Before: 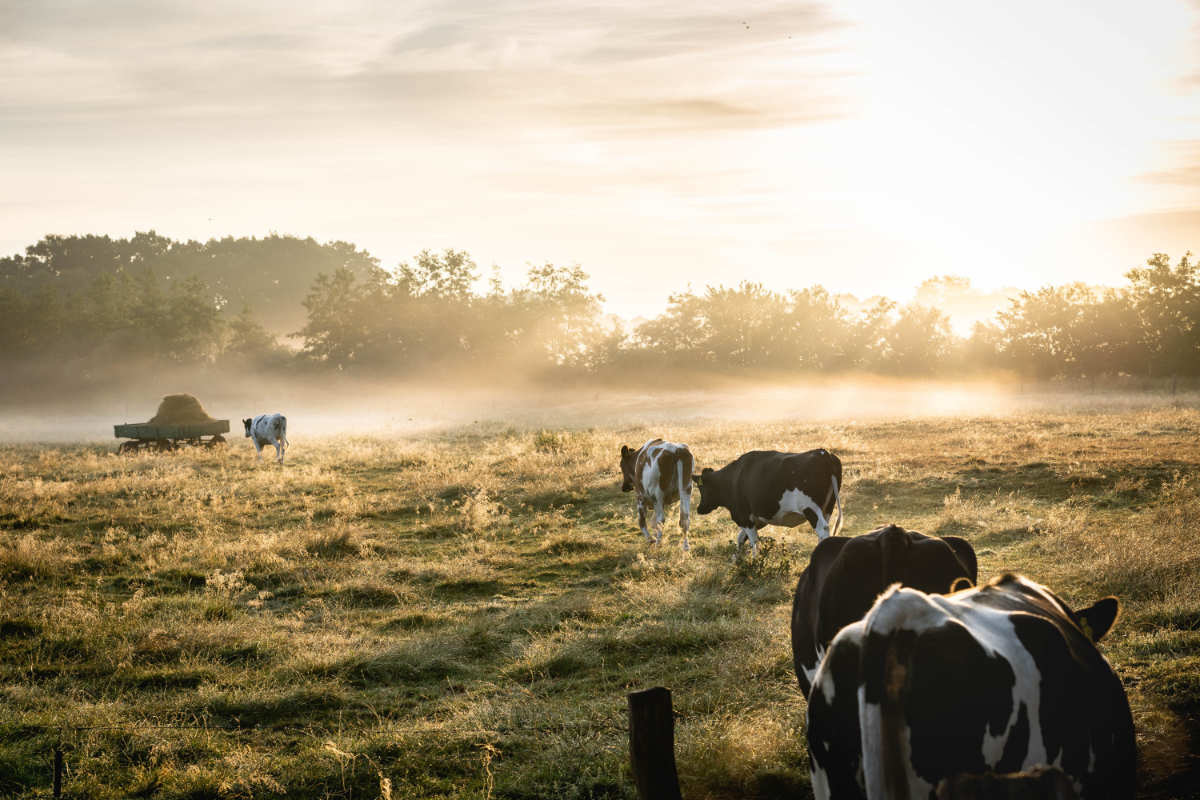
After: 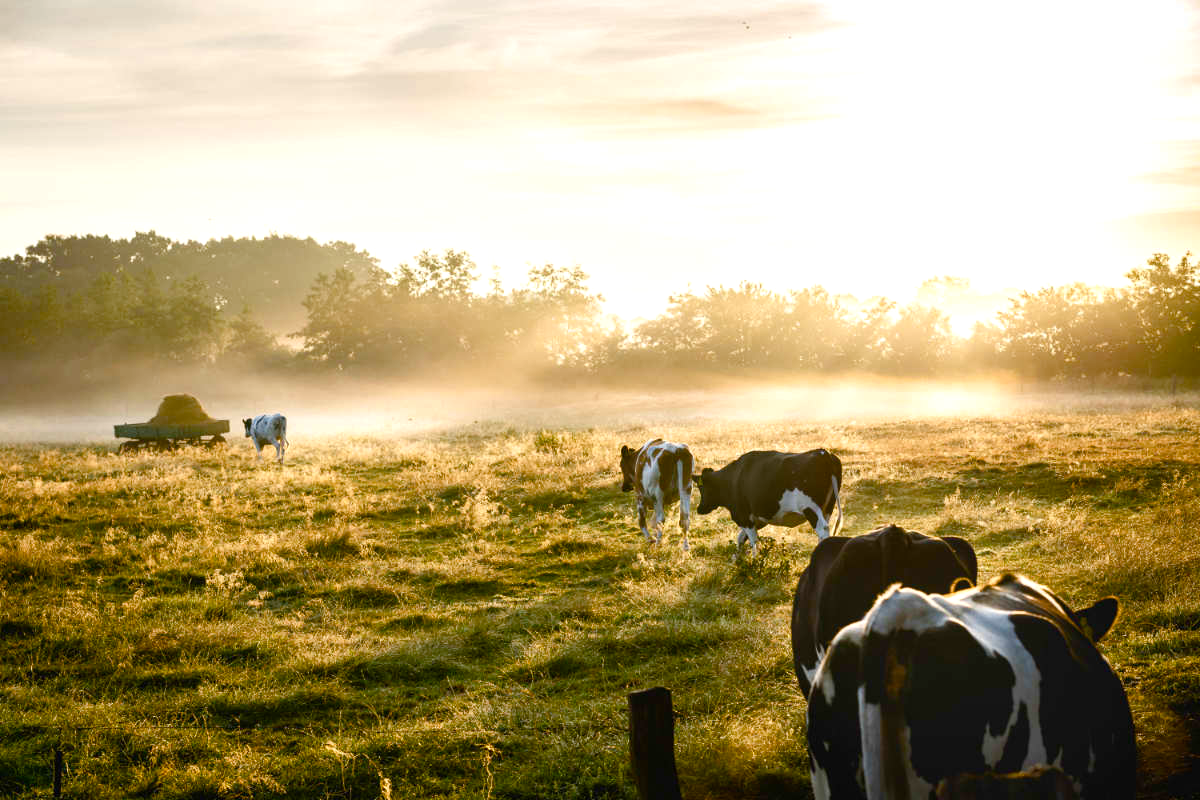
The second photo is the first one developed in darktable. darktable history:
color balance rgb: power › hue 62.83°, highlights gain › luminance 17.892%, linear chroma grading › global chroma 40.097%, perceptual saturation grading › global saturation 20%, perceptual saturation grading › highlights -49.575%, perceptual saturation grading › shadows 24.687%, global vibrance 20%
